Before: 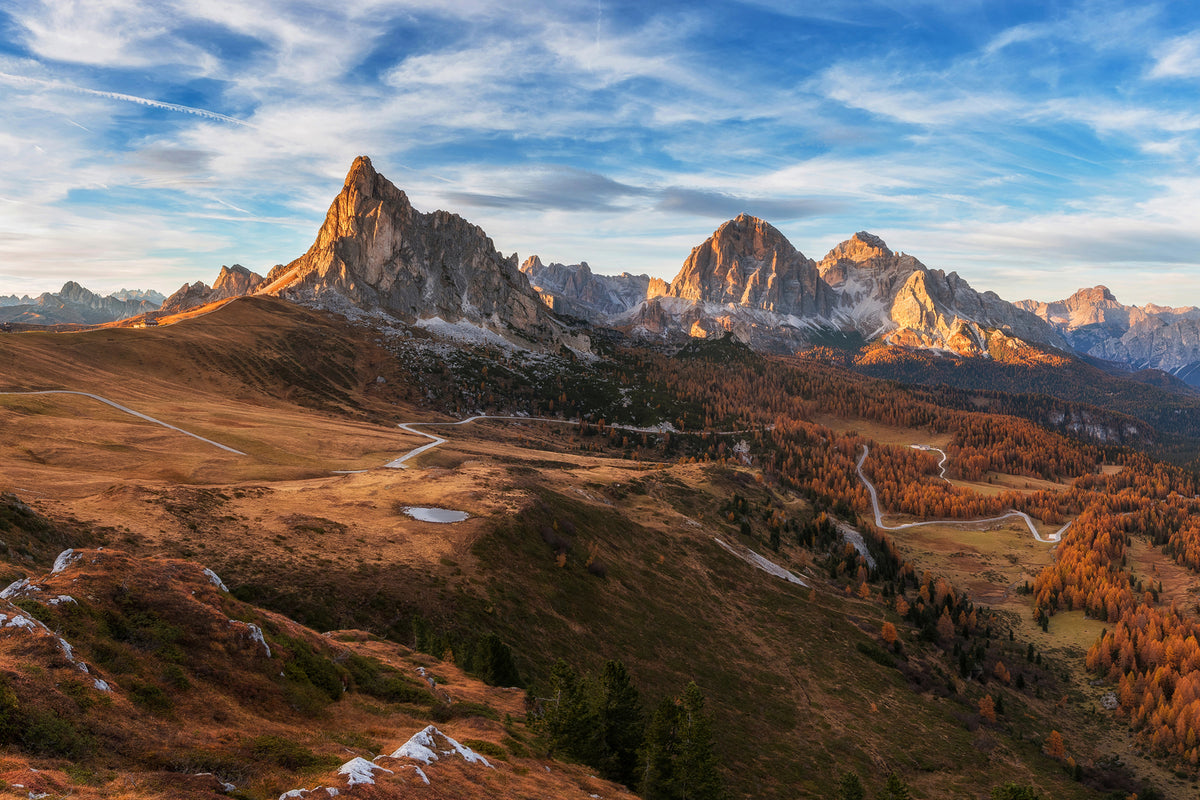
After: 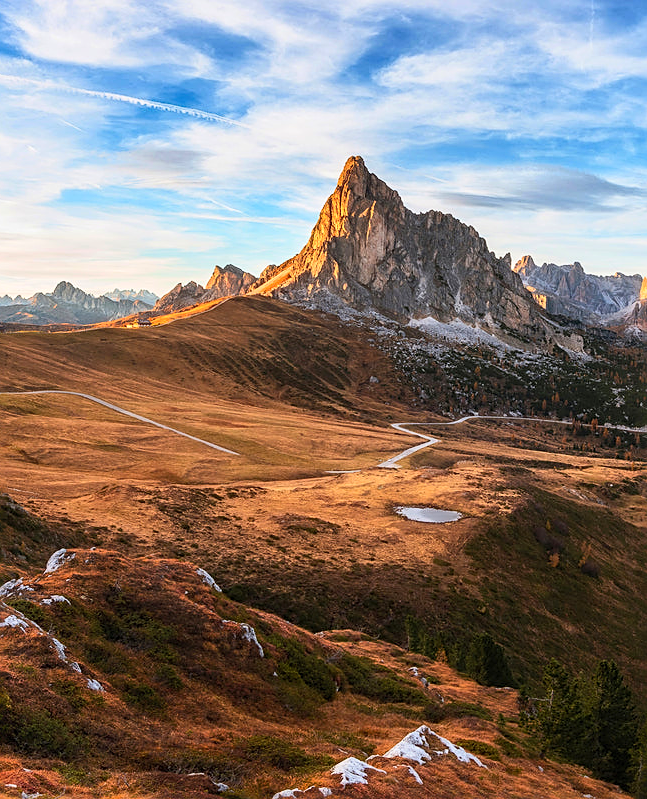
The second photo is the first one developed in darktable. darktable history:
contrast brightness saturation: contrast 0.201, brightness 0.158, saturation 0.217
sharpen: amount 0.494
crop: left 0.635%, right 45.417%, bottom 0.082%
